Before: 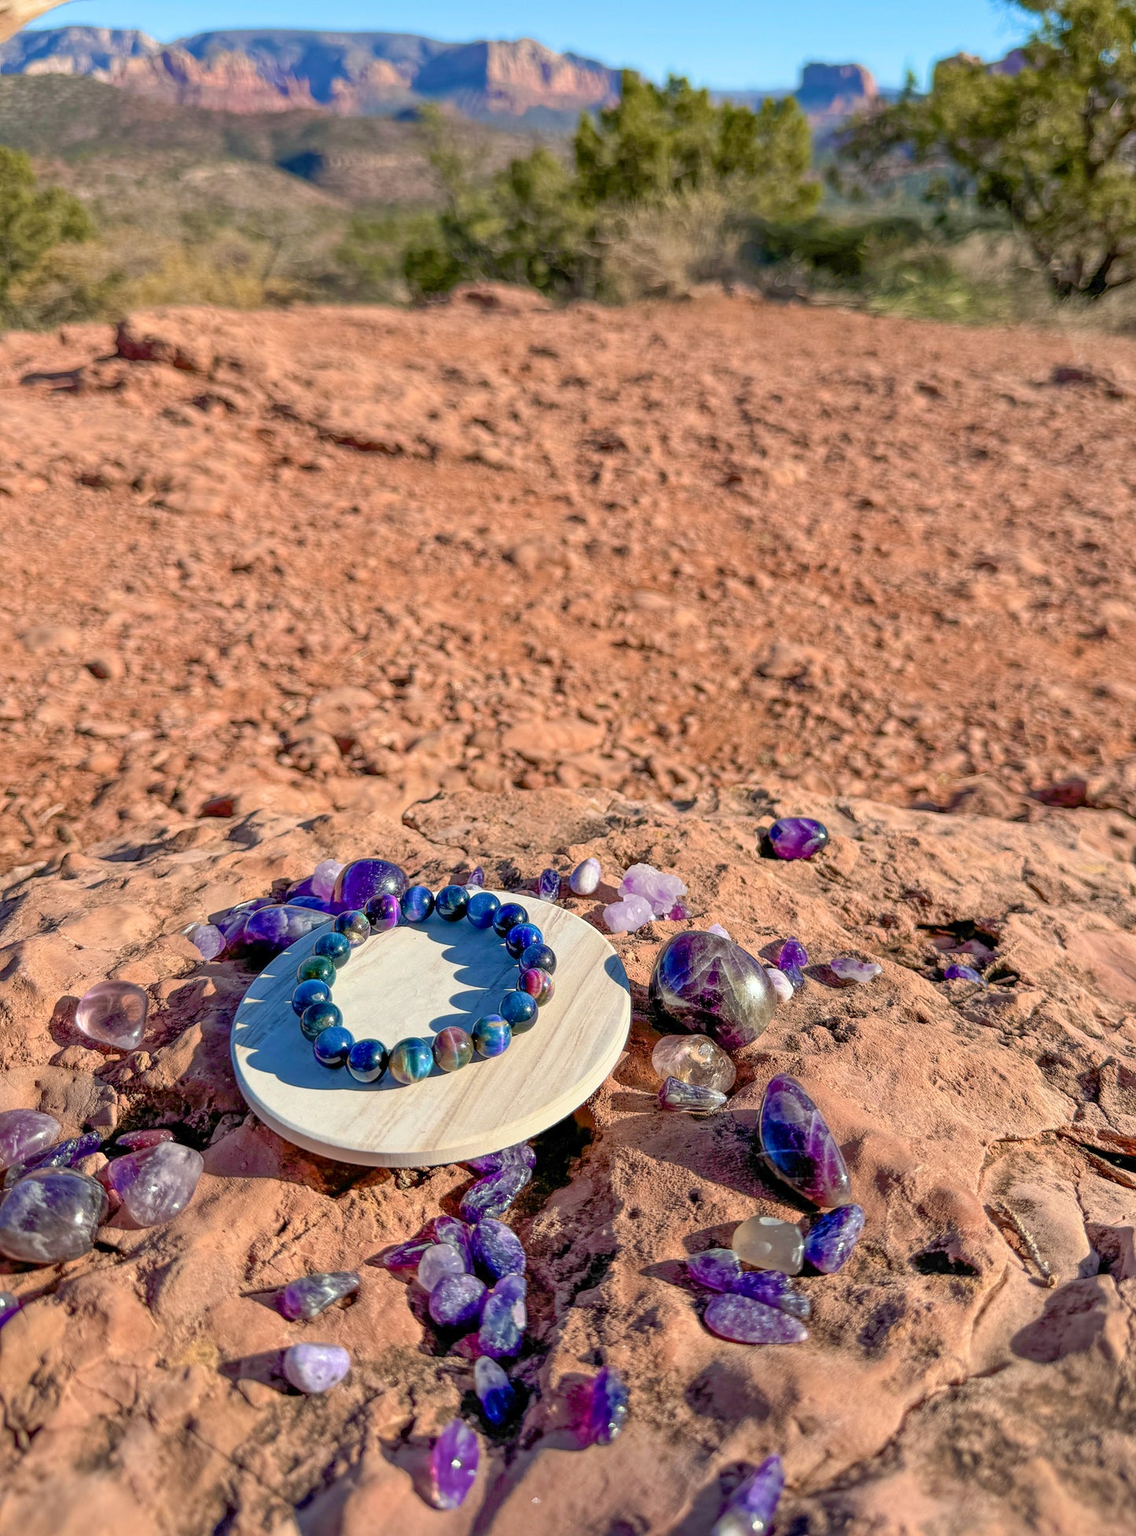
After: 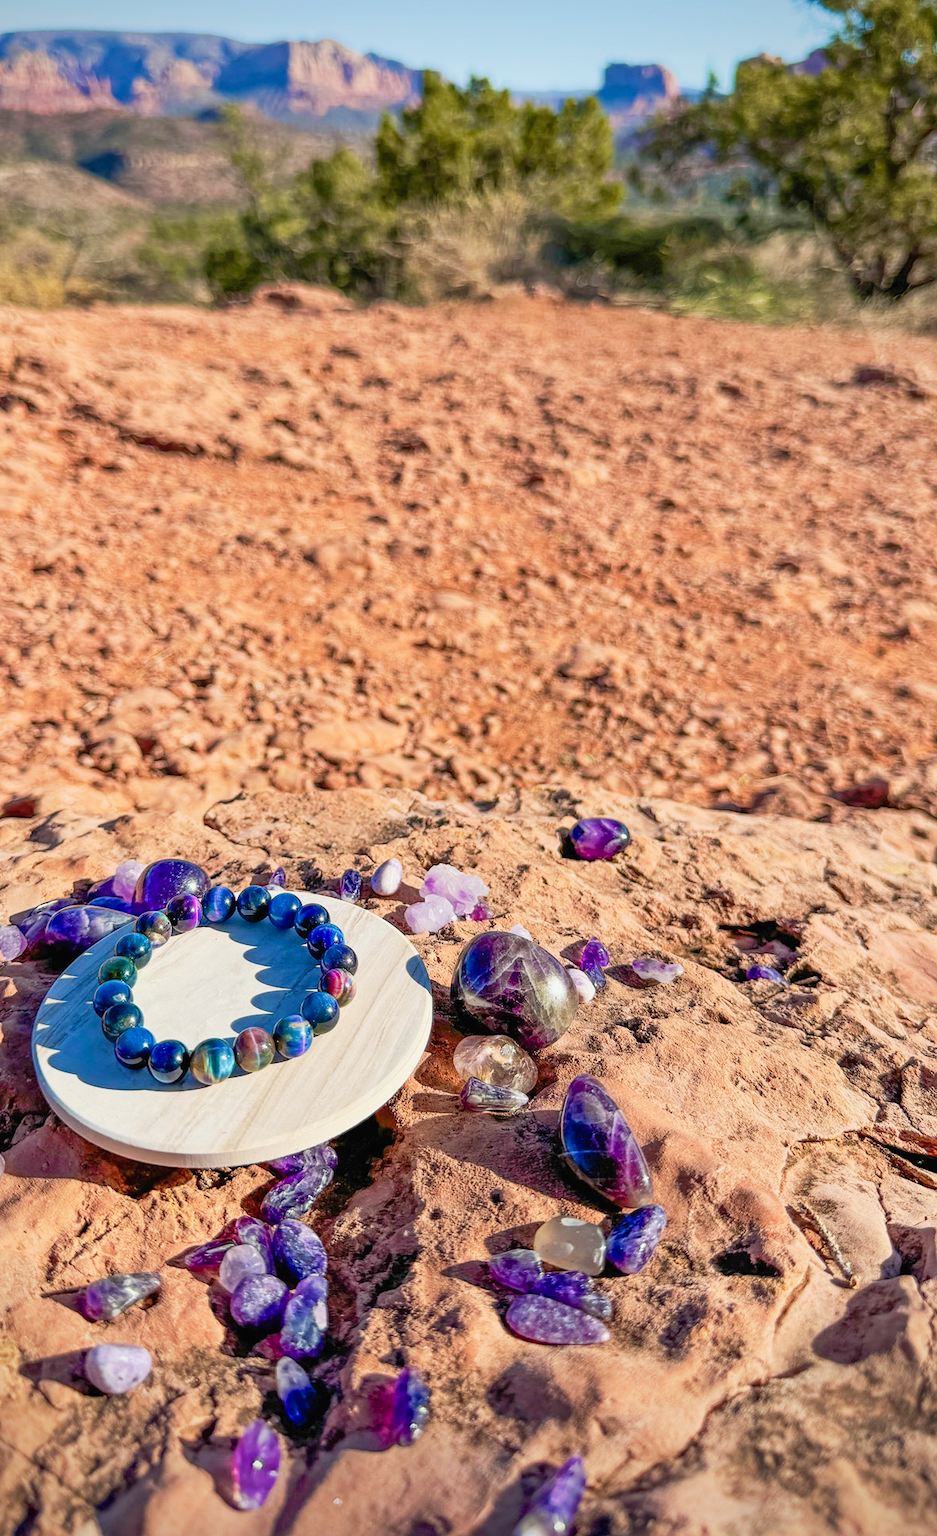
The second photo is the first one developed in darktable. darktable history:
vignetting: fall-off radius 60.93%, saturation -0.033
crop: left 17.567%, bottom 0.026%
tone curve: curves: ch0 [(0, 0.013) (0.104, 0.103) (0.258, 0.267) (0.448, 0.487) (0.709, 0.794) (0.895, 0.915) (0.994, 0.971)]; ch1 [(0, 0) (0.335, 0.298) (0.446, 0.413) (0.488, 0.484) (0.515, 0.508) (0.584, 0.623) (0.635, 0.661) (1, 1)]; ch2 [(0, 0) (0.314, 0.306) (0.436, 0.447) (0.502, 0.503) (0.538, 0.541) (0.568, 0.603) (0.641, 0.635) (0.717, 0.701) (1, 1)], preserve colors none
